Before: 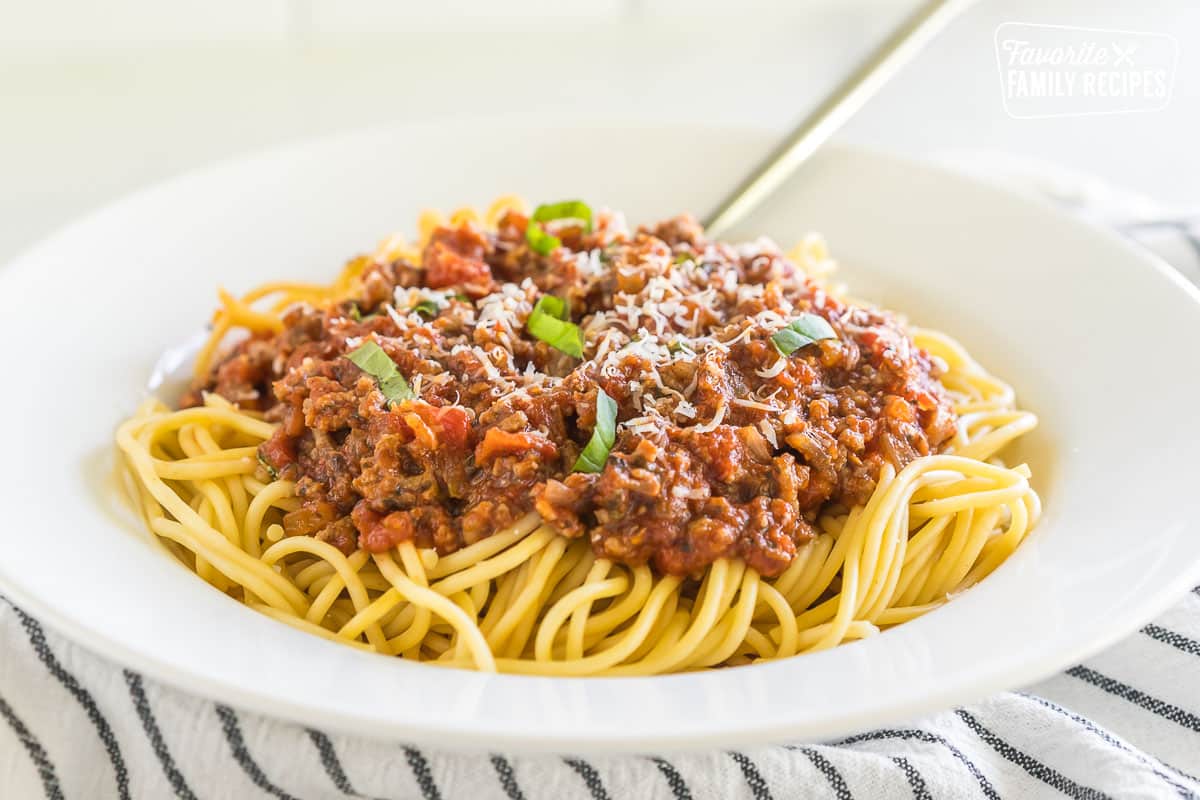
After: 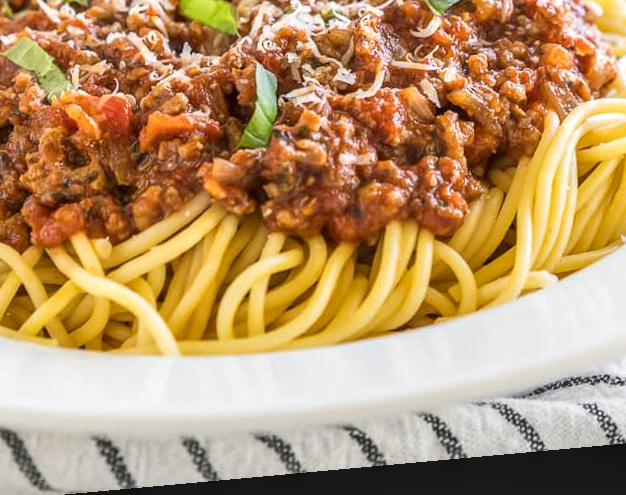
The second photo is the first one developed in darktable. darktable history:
rotate and perspective: rotation -5.2°, automatic cropping off
crop: left 29.672%, top 41.786%, right 20.851%, bottom 3.487%
local contrast: on, module defaults
